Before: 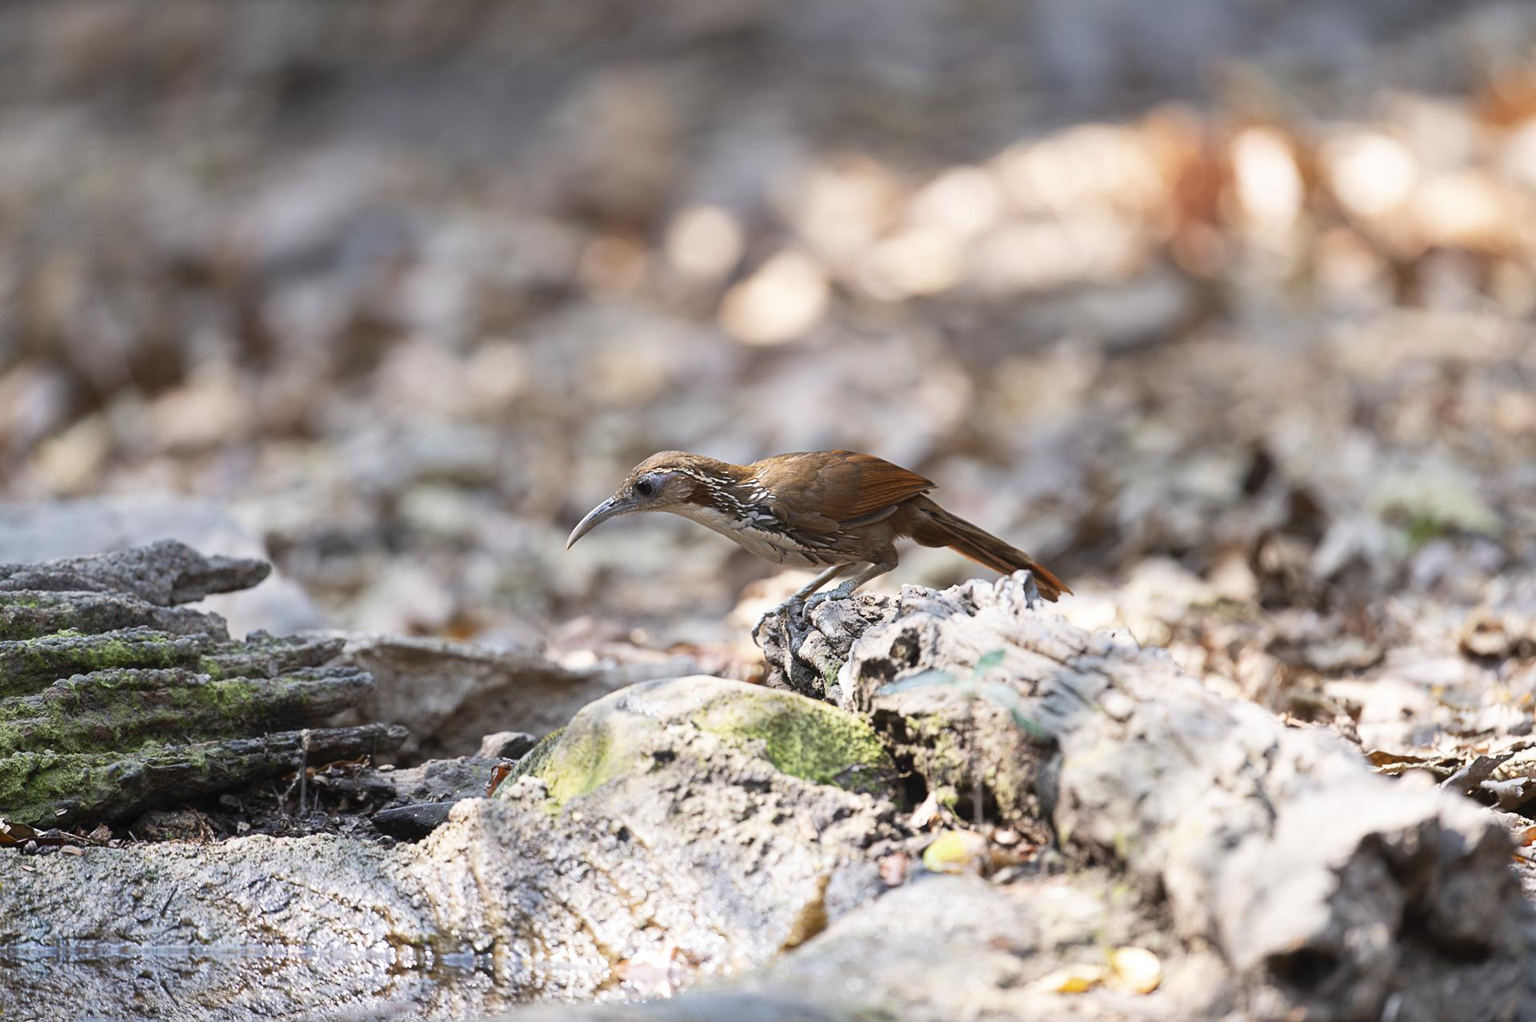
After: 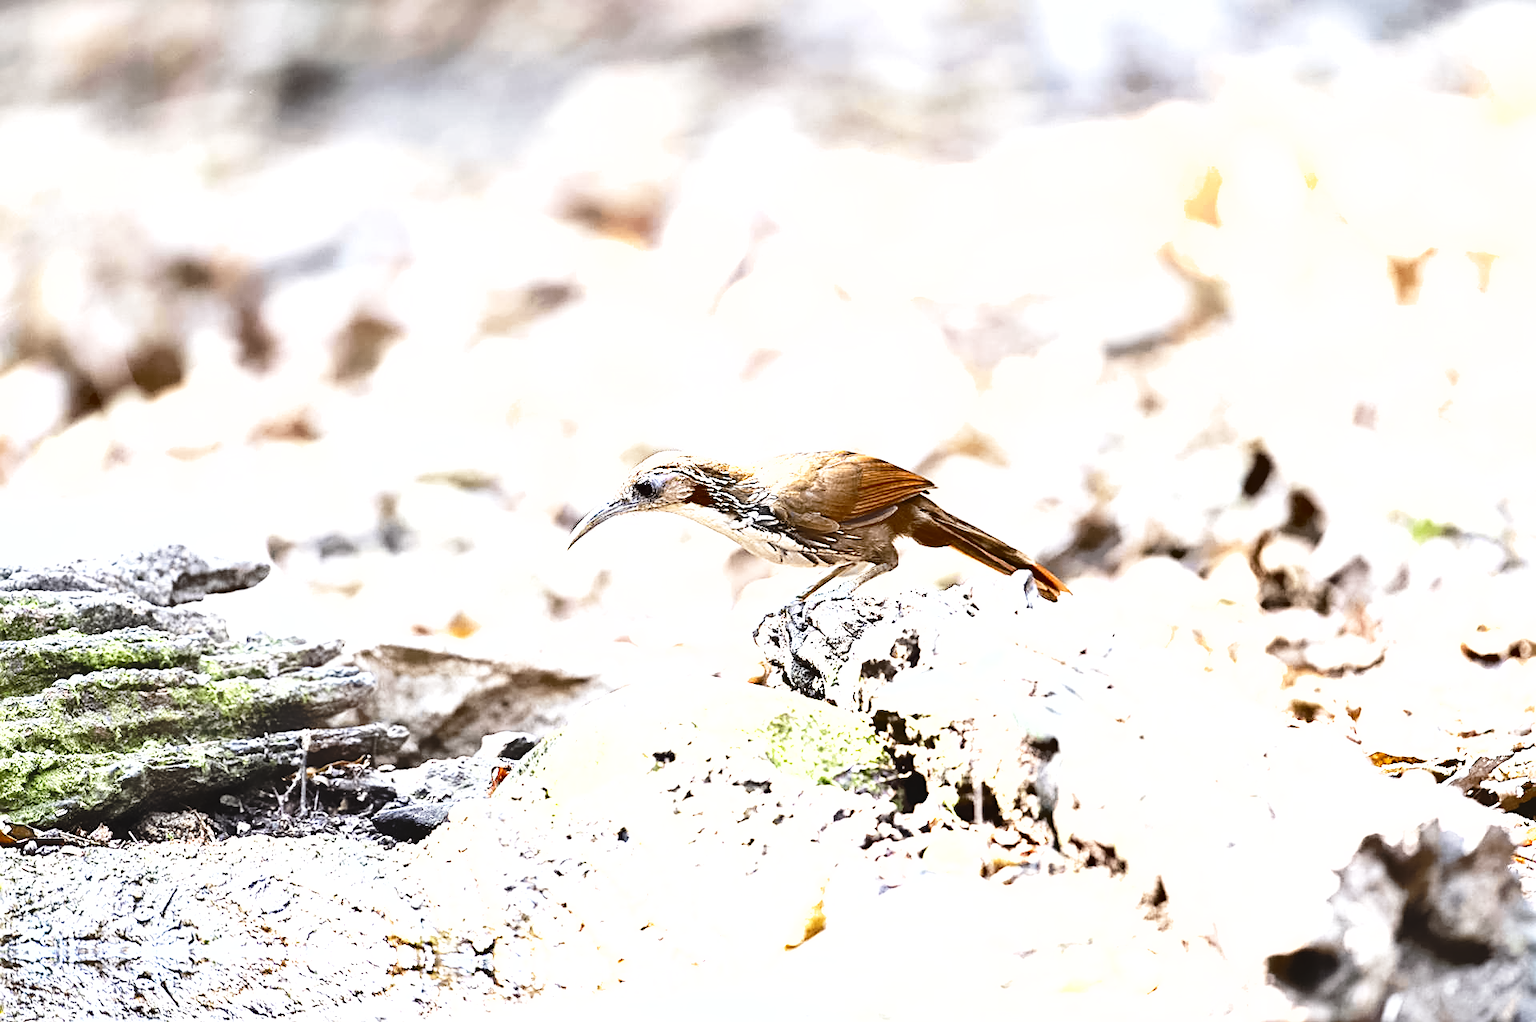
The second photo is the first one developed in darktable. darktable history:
sharpen: on, module defaults
surface blur: on, module defaults
exposure: black level correction 0.001, exposure 1.84 EV, compensate highlight preservation false
shadows and highlights: low approximation 0.01, soften with gaussian | blend: blend mode overlay, opacity 54%; mask: uniform (no mask)
base curve: curves: ch0 [(0, 0) (0.028, 0.03) (0.121, 0.232) (0.46, 0.748) (0.859, 0.968) (1, 1)], preserve colors none
base curve: curves: ch0 [(0, 0) (0.028, 0.03) (0.121, 0.232) (0.46, 0.748) (0.859, 0.968) (1, 1)], preserve colors none
exposure: black level correction 0, exposure 1.599 EV, compensate highlight preservation false
levels: levels [0.016, 0.492, 0.969]
shadows and highlights: radius 174.26, shadows 60.52, highlights -68.24, low approximation 0.01, soften with gaussian
